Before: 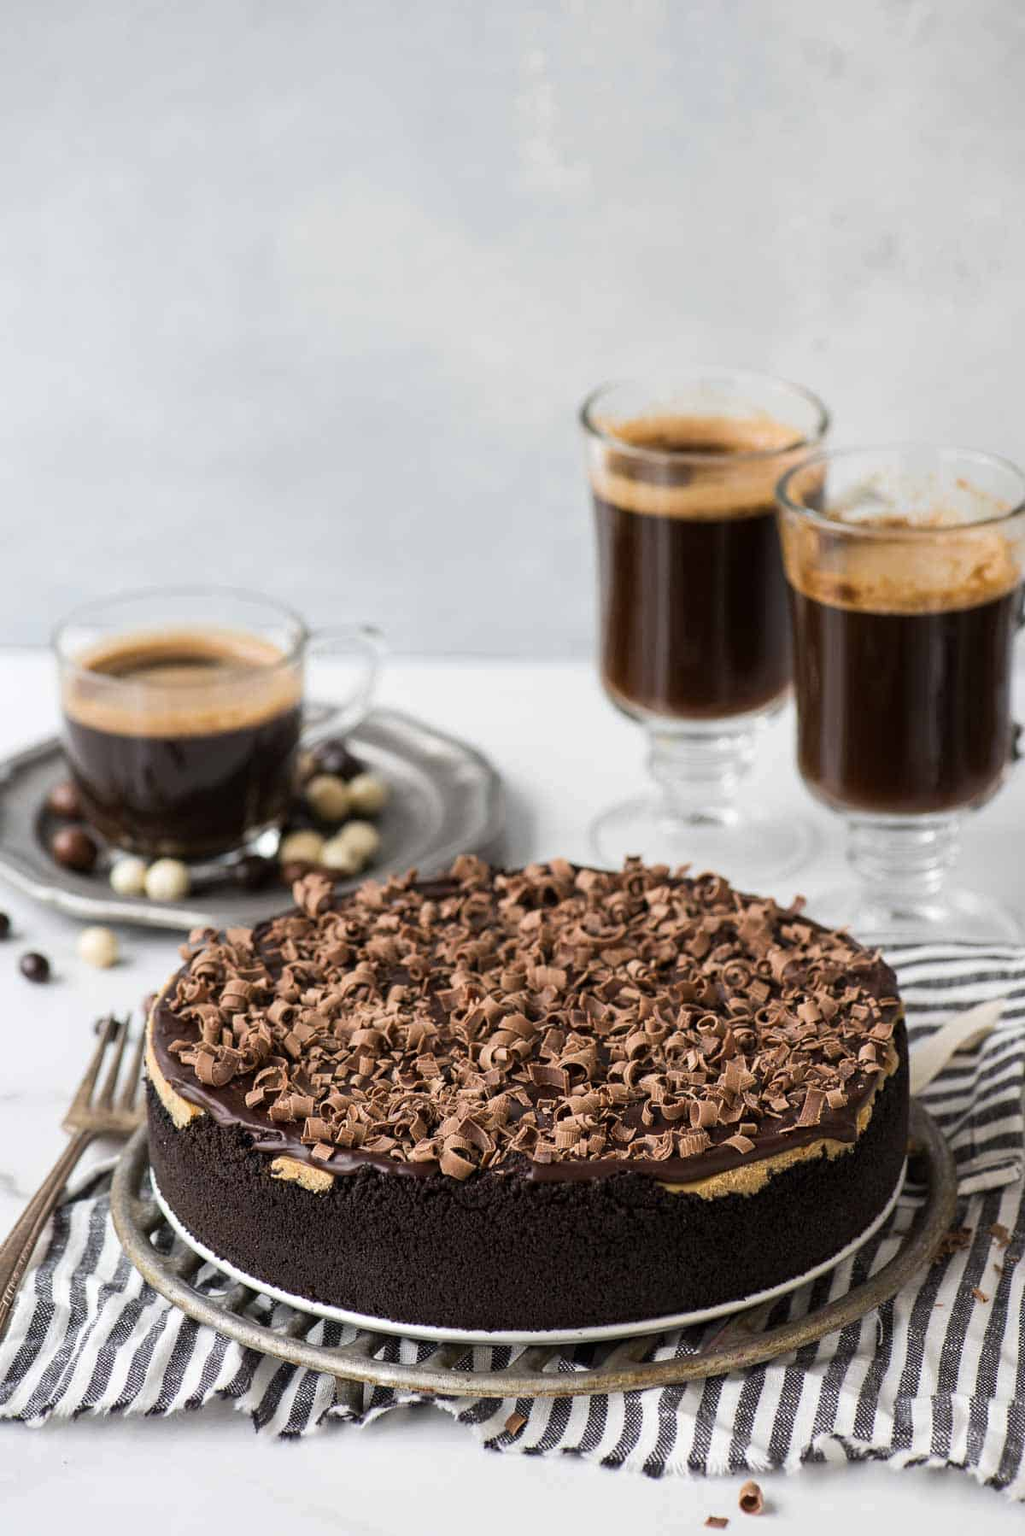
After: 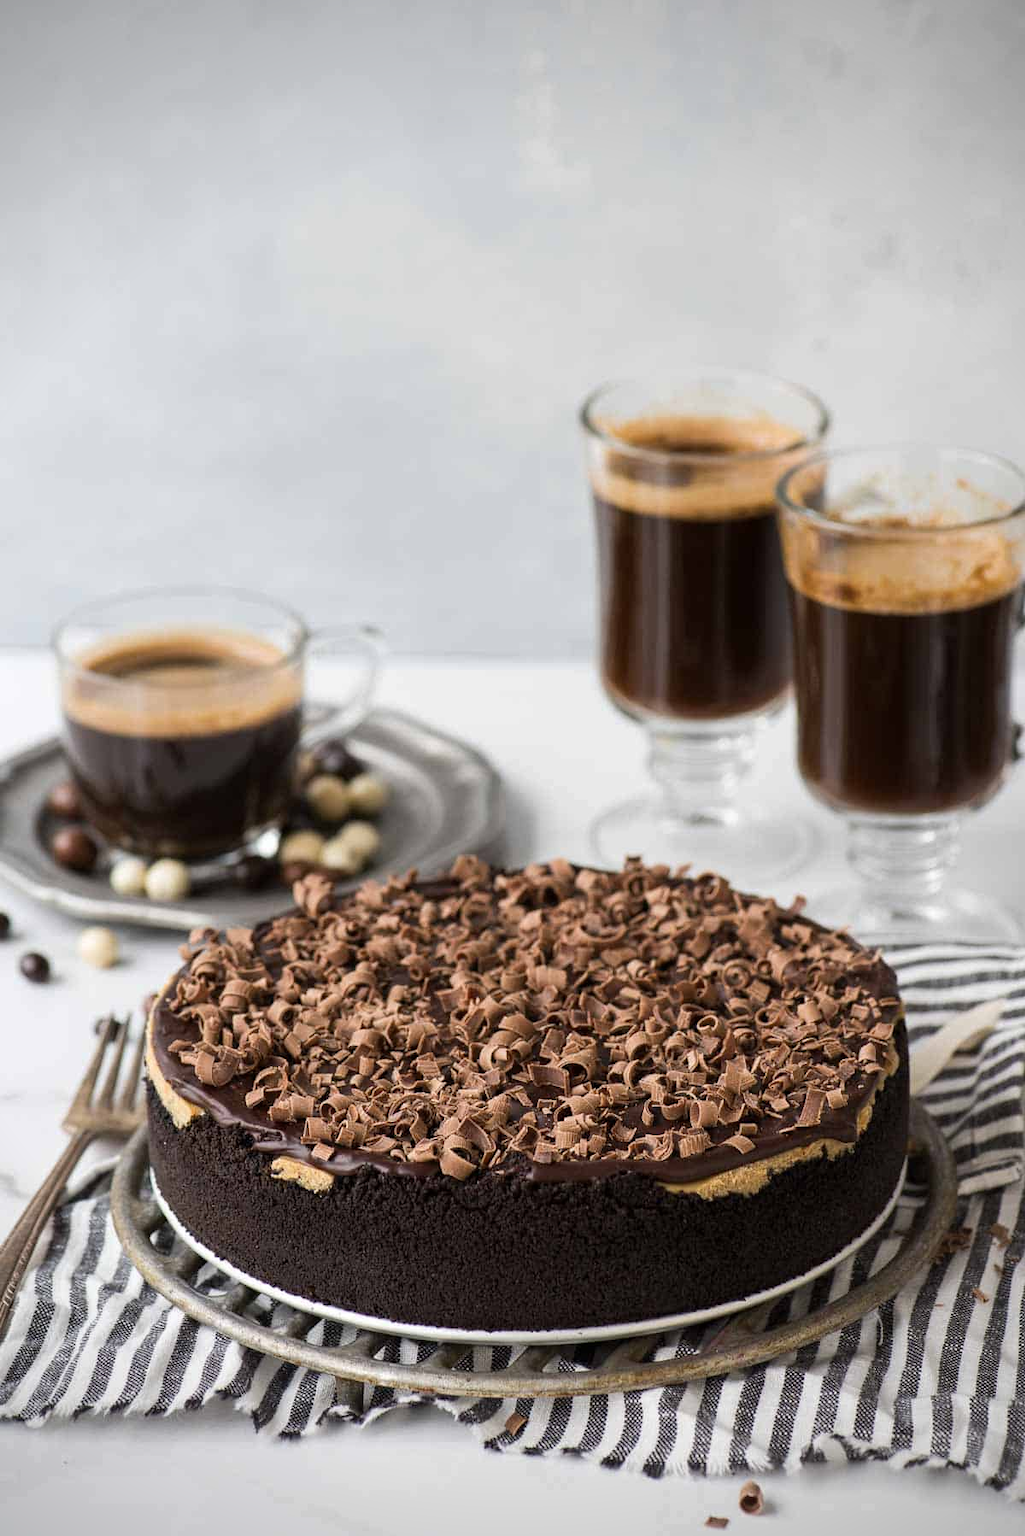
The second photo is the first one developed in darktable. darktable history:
vignetting: on, module defaults
white balance: emerald 1
